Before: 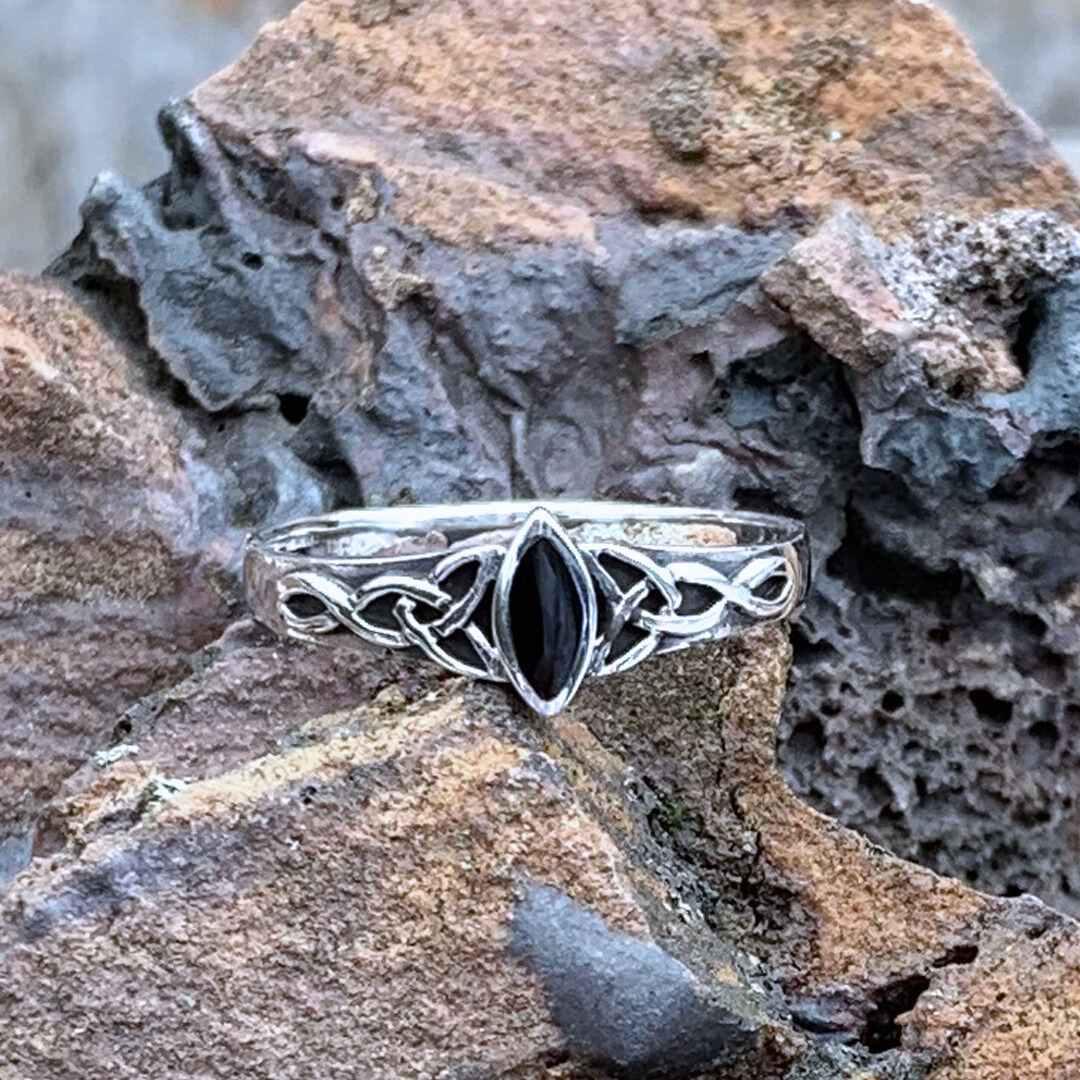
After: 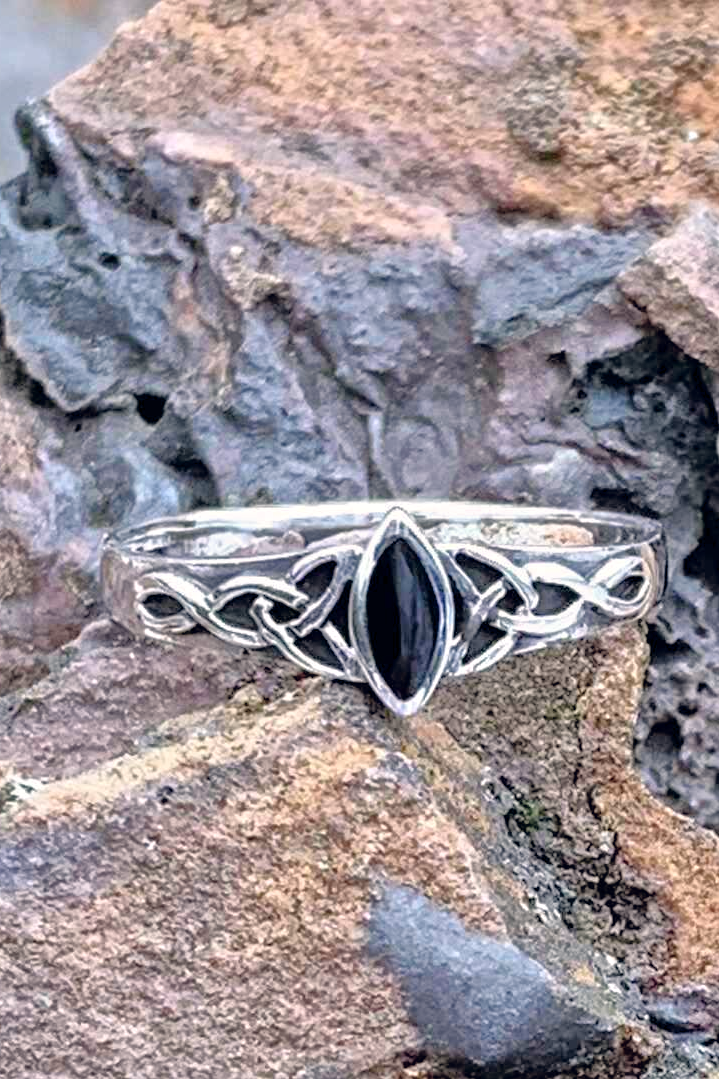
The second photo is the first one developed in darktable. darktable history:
crop and rotate: left 13.409%, right 19.924%
color balance rgb: shadows lift › hue 87.51°, highlights gain › chroma 1.62%, highlights gain › hue 55.1°, global offset › chroma 0.06%, global offset › hue 253.66°, linear chroma grading › global chroma 0.5%
local contrast: mode bilateral grid, contrast 15, coarseness 36, detail 105%, midtone range 0.2
tone equalizer: -7 EV 0.15 EV, -6 EV 0.6 EV, -5 EV 1.15 EV, -4 EV 1.33 EV, -3 EV 1.15 EV, -2 EV 0.6 EV, -1 EV 0.15 EV, mask exposure compensation -0.5 EV
